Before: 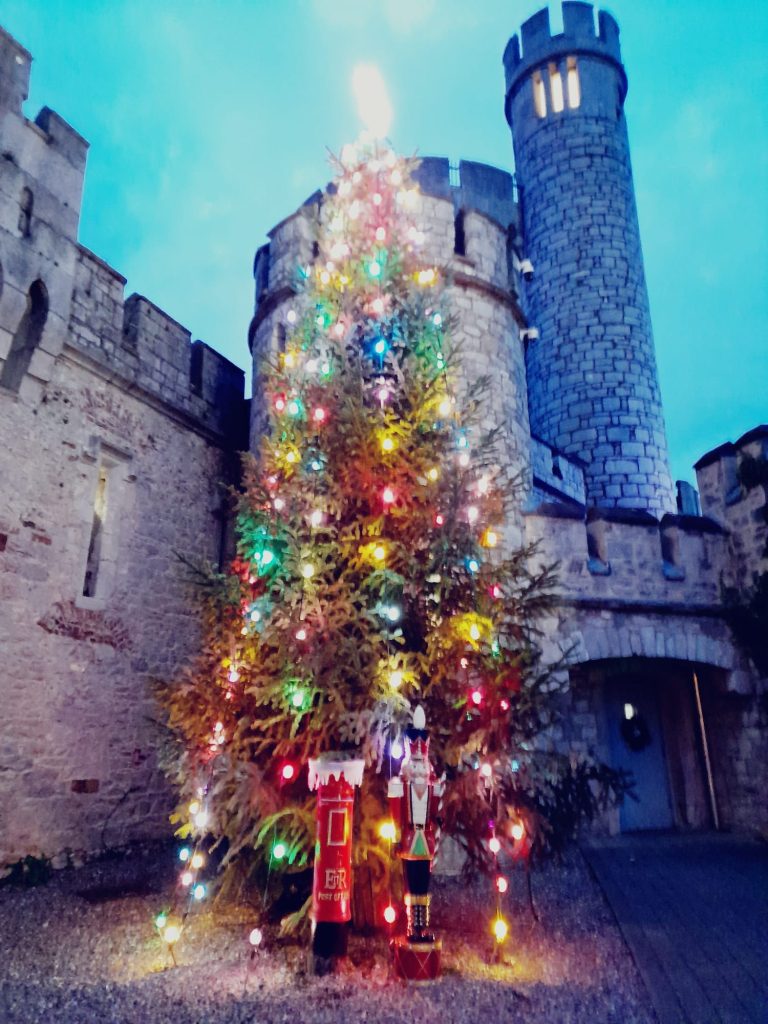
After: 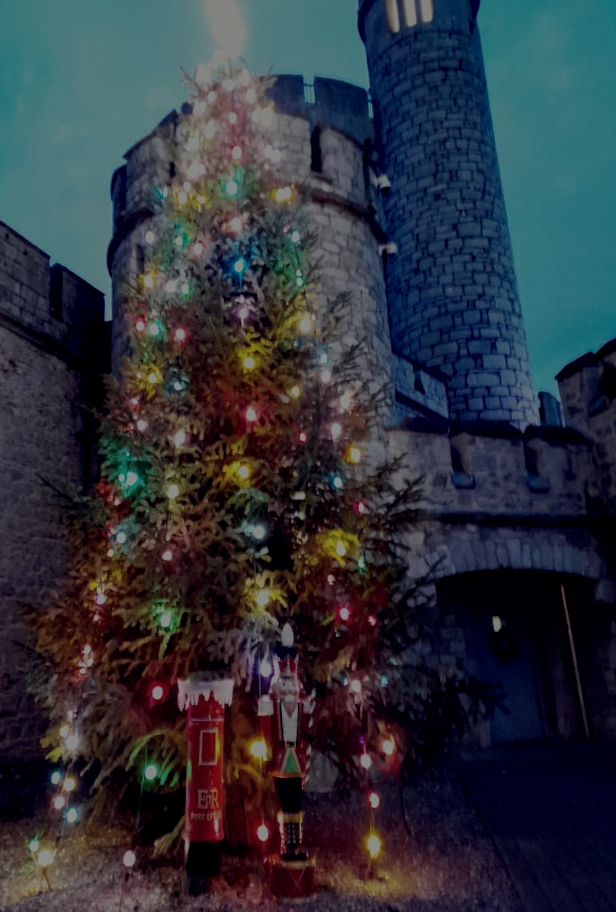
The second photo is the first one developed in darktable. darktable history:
rotate and perspective: rotation -1.42°, crop left 0.016, crop right 0.984, crop top 0.035, crop bottom 0.965
exposure: exposure -2.002 EV, compensate highlight preservation false
crop and rotate: left 17.959%, top 5.771%, right 1.742%
tone equalizer: -8 EV -0.417 EV, -7 EV -0.389 EV, -6 EV -0.333 EV, -5 EV -0.222 EV, -3 EV 0.222 EV, -2 EV 0.333 EV, -1 EV 0.389 EV, +0 EV 0.417 EV, edges refinement/feathering 500, mask exposure compensation -1.57 EV, preserve details no
local contrast: on, module defaults
